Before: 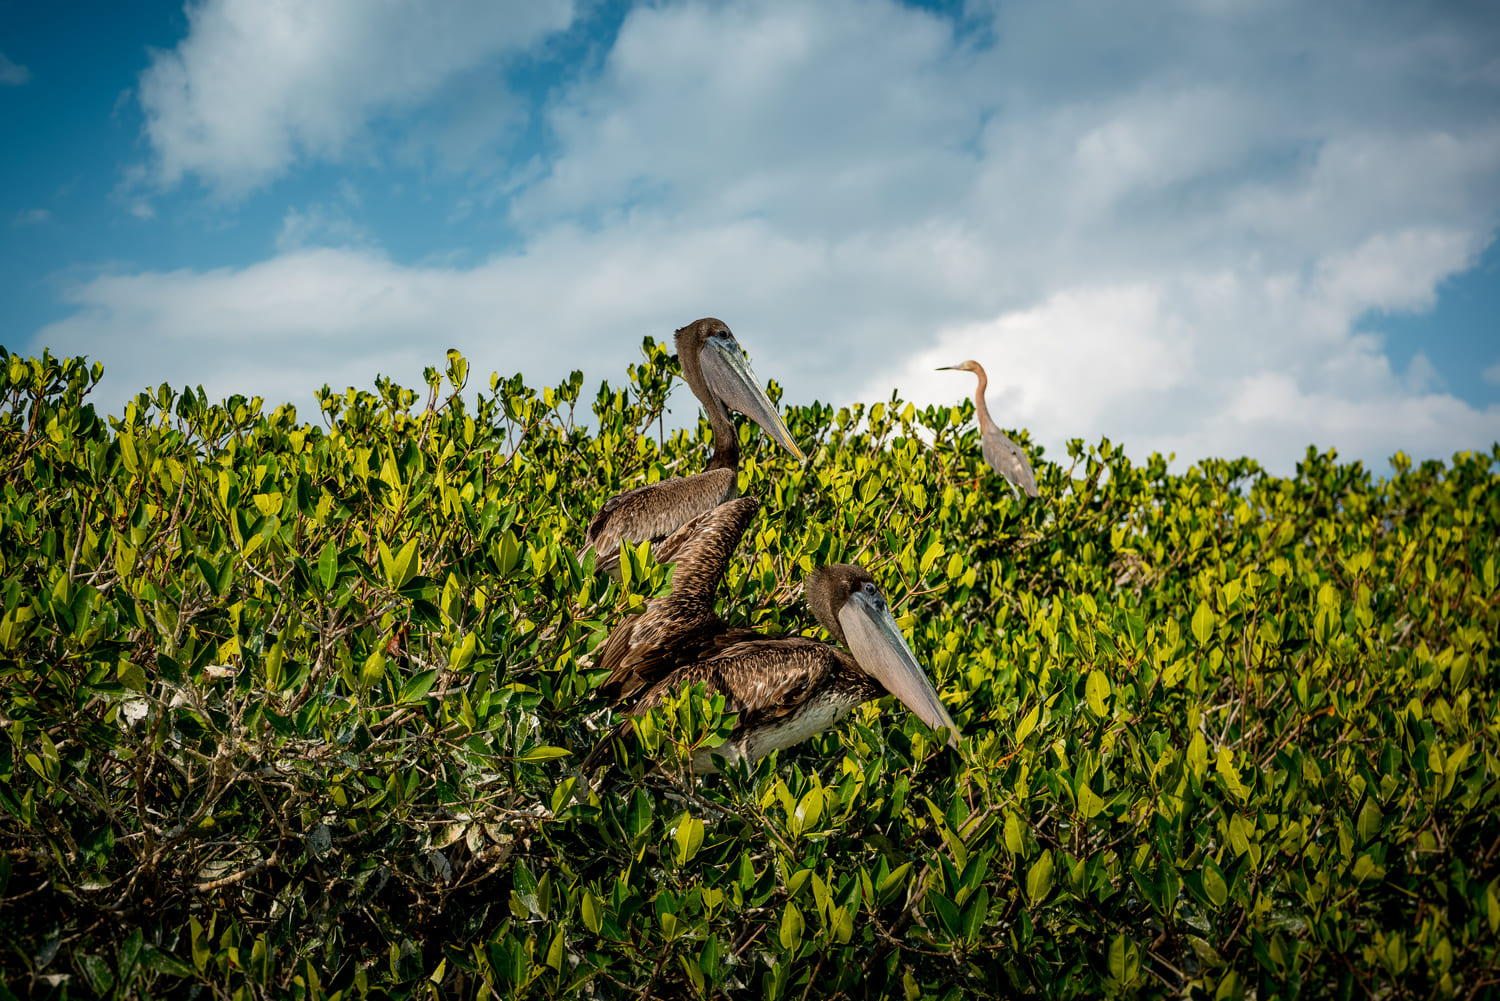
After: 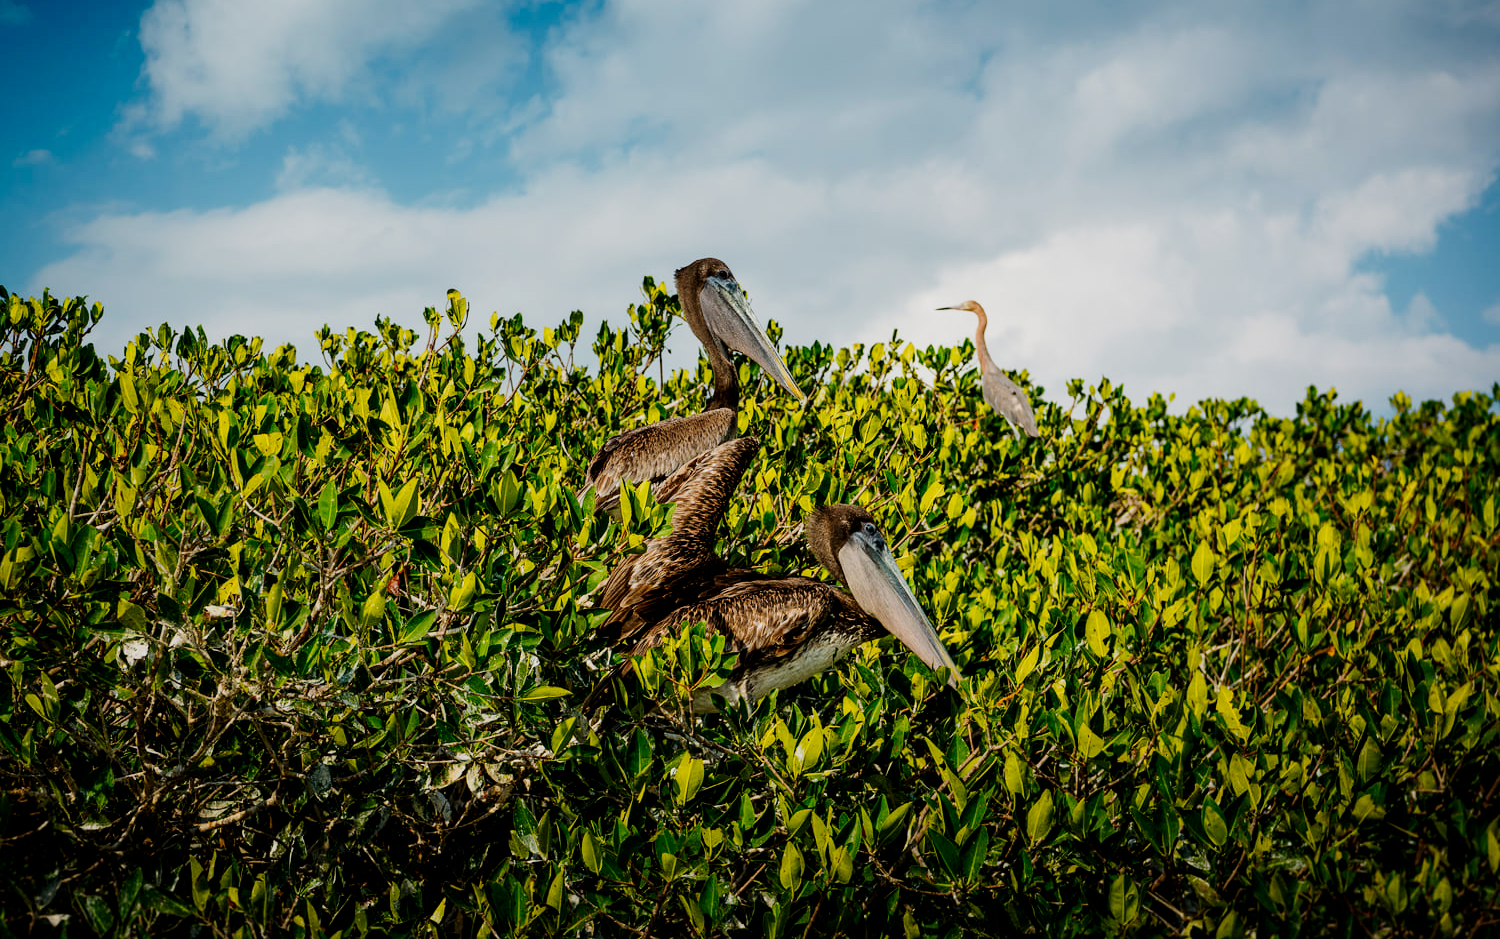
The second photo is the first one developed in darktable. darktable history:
crop and rotate: top 6.104%
tone curve: curves: ch0 [(0, 0) (0.049, 0.01) (0.154, 0.081) (0.491, 0.519) (0.748, 0.765) (1, 0.919)]; ch1 [(0, 0) (0.172, 0.123) (0.317, 0.272) (0.391, 0.424) (0.499, 0.497) (0.531, 0.541) (0.615, 0.608) (0.741, 0.783) (1, 1)]; ch2 [(0, 0) (0.411, 0.424) (0.483, 0.478) (0.546, 0.532) (0.652, 0.633) (1, 1)], preserve colors none
